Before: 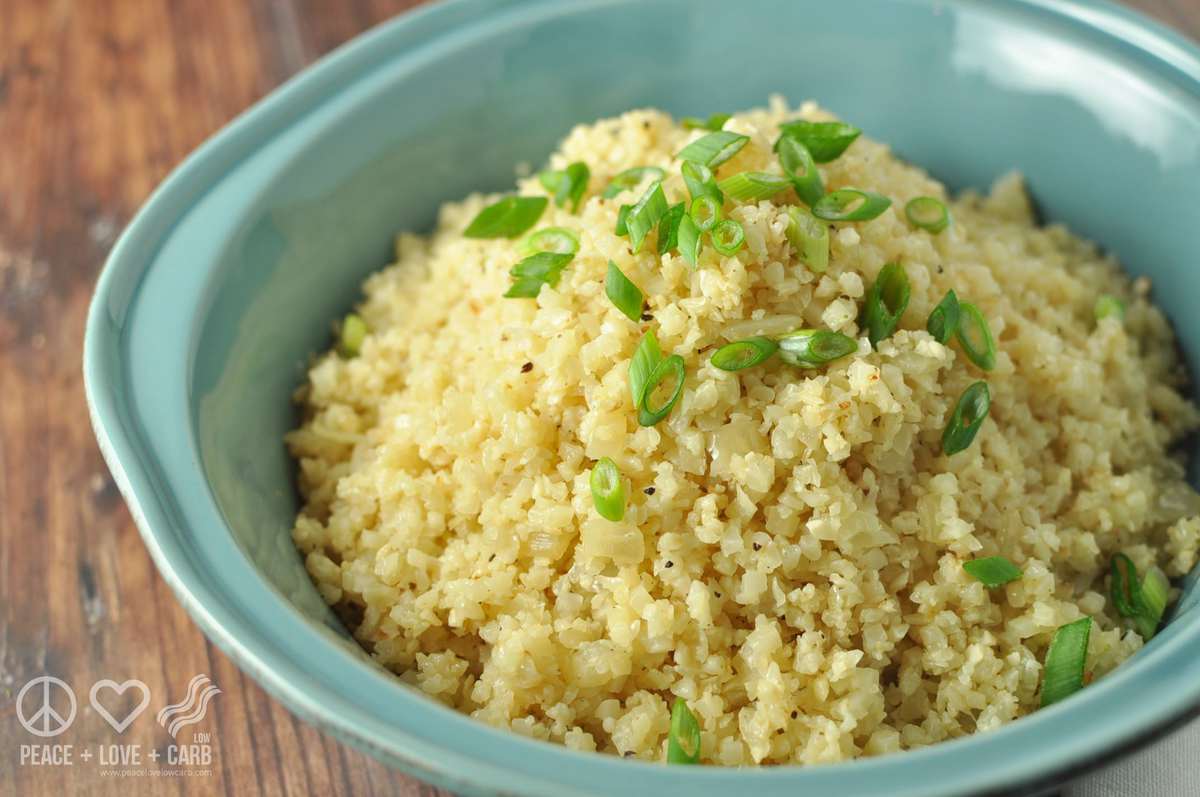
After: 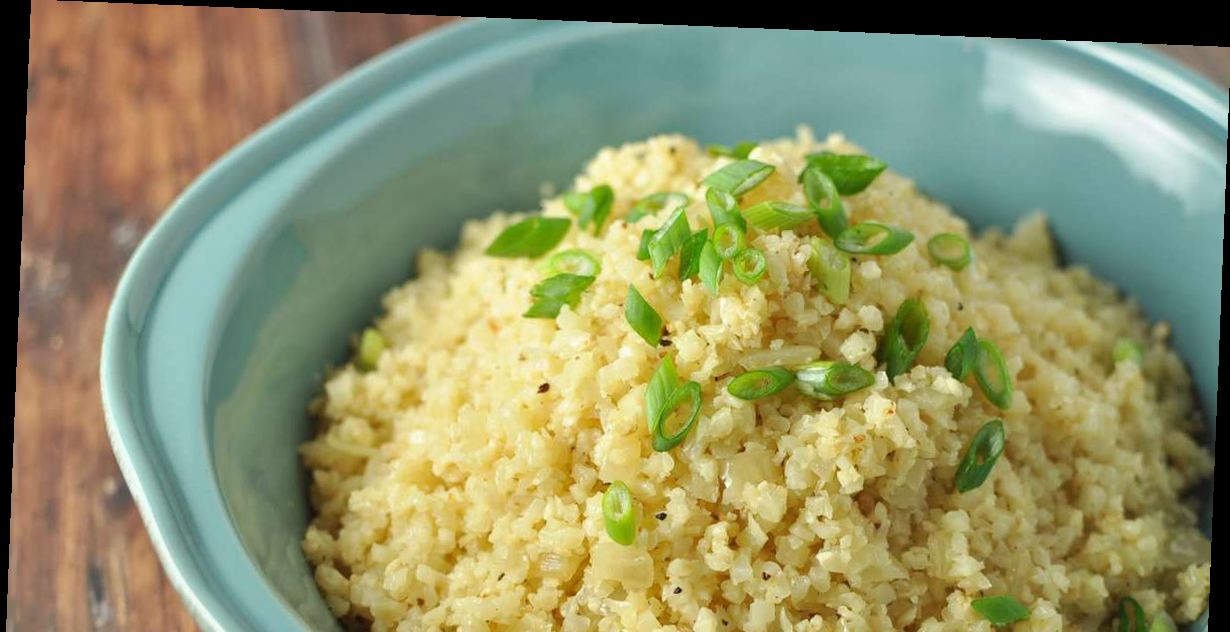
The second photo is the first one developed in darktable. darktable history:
rotate and perspective: rotation 2.27°, automatic cropping off
crop: bottom 24.988%
